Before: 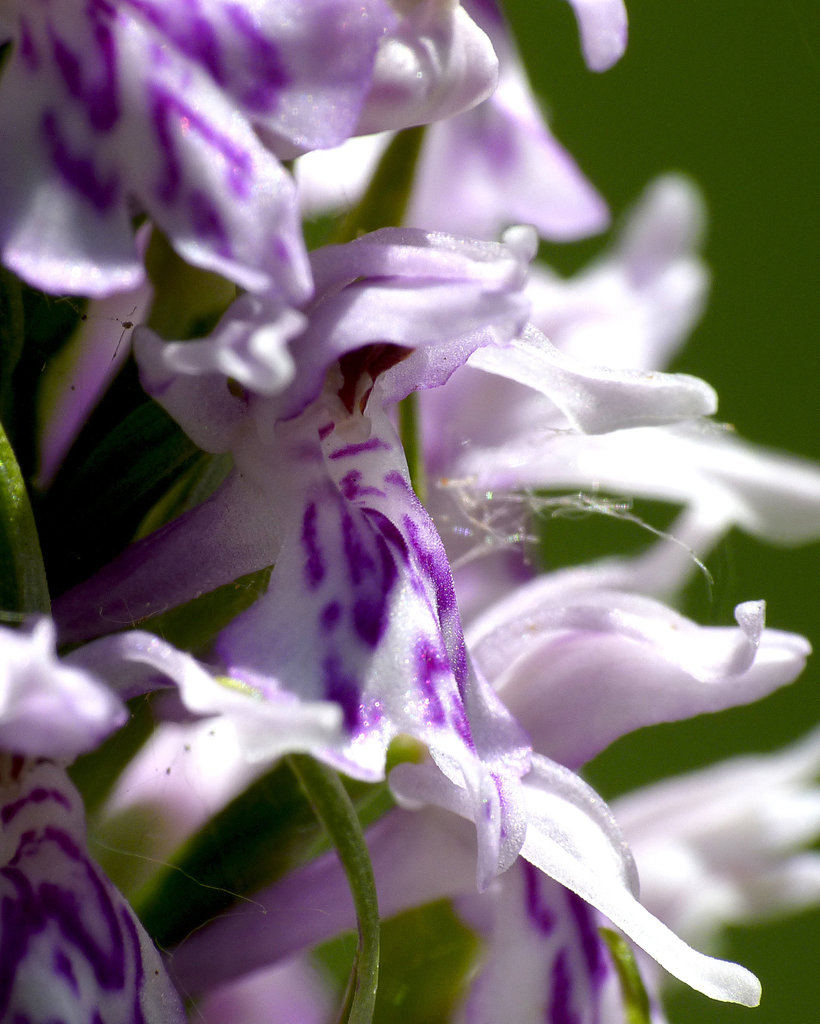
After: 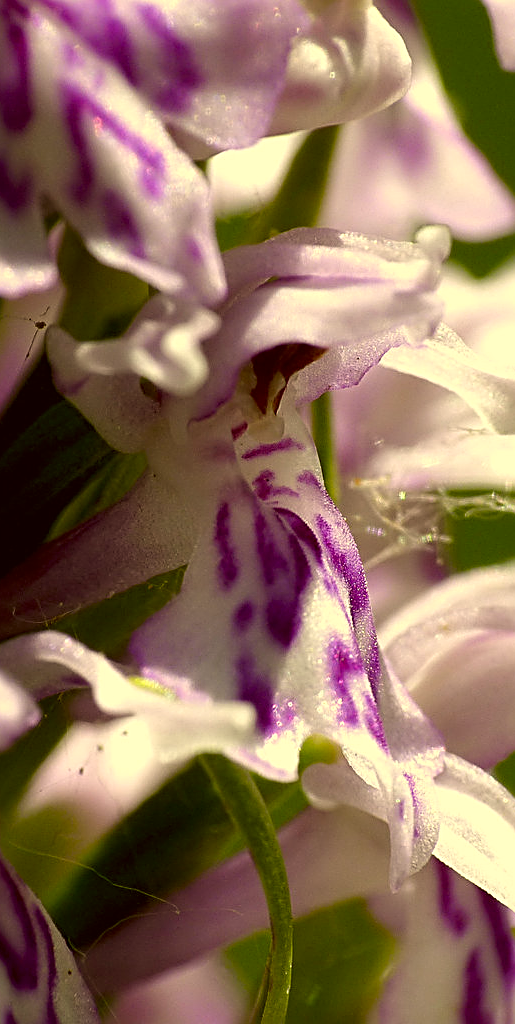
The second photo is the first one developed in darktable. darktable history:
color correction: highlights a* 0.162, highlights b* 29.53, shadows a* -0.162, shadows b* 21.09
crop: left 10.644%, right 26.528%
sharpen: radius 2.543, amount 0.636
